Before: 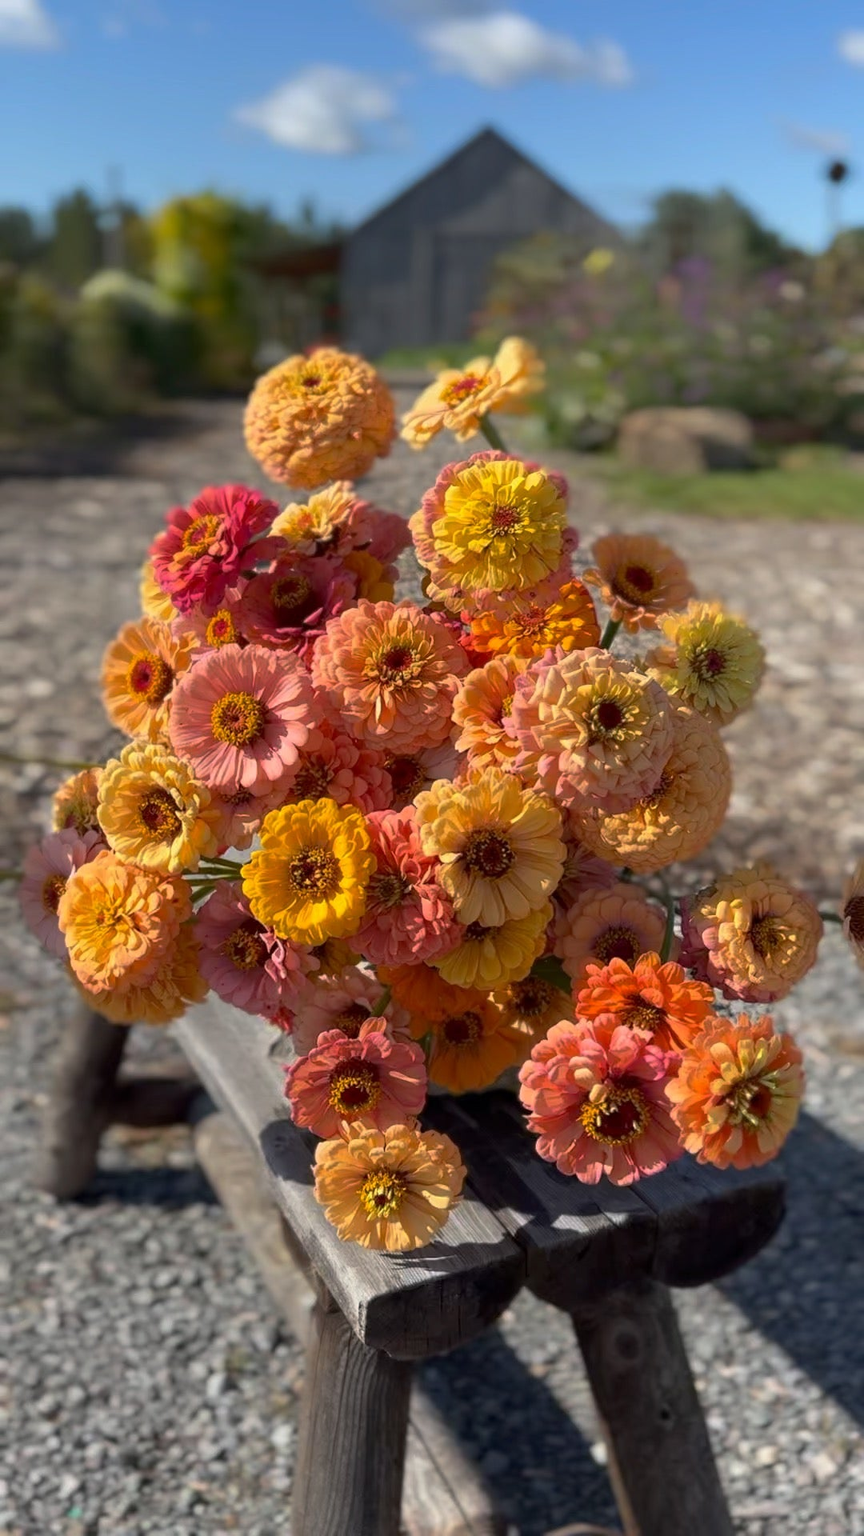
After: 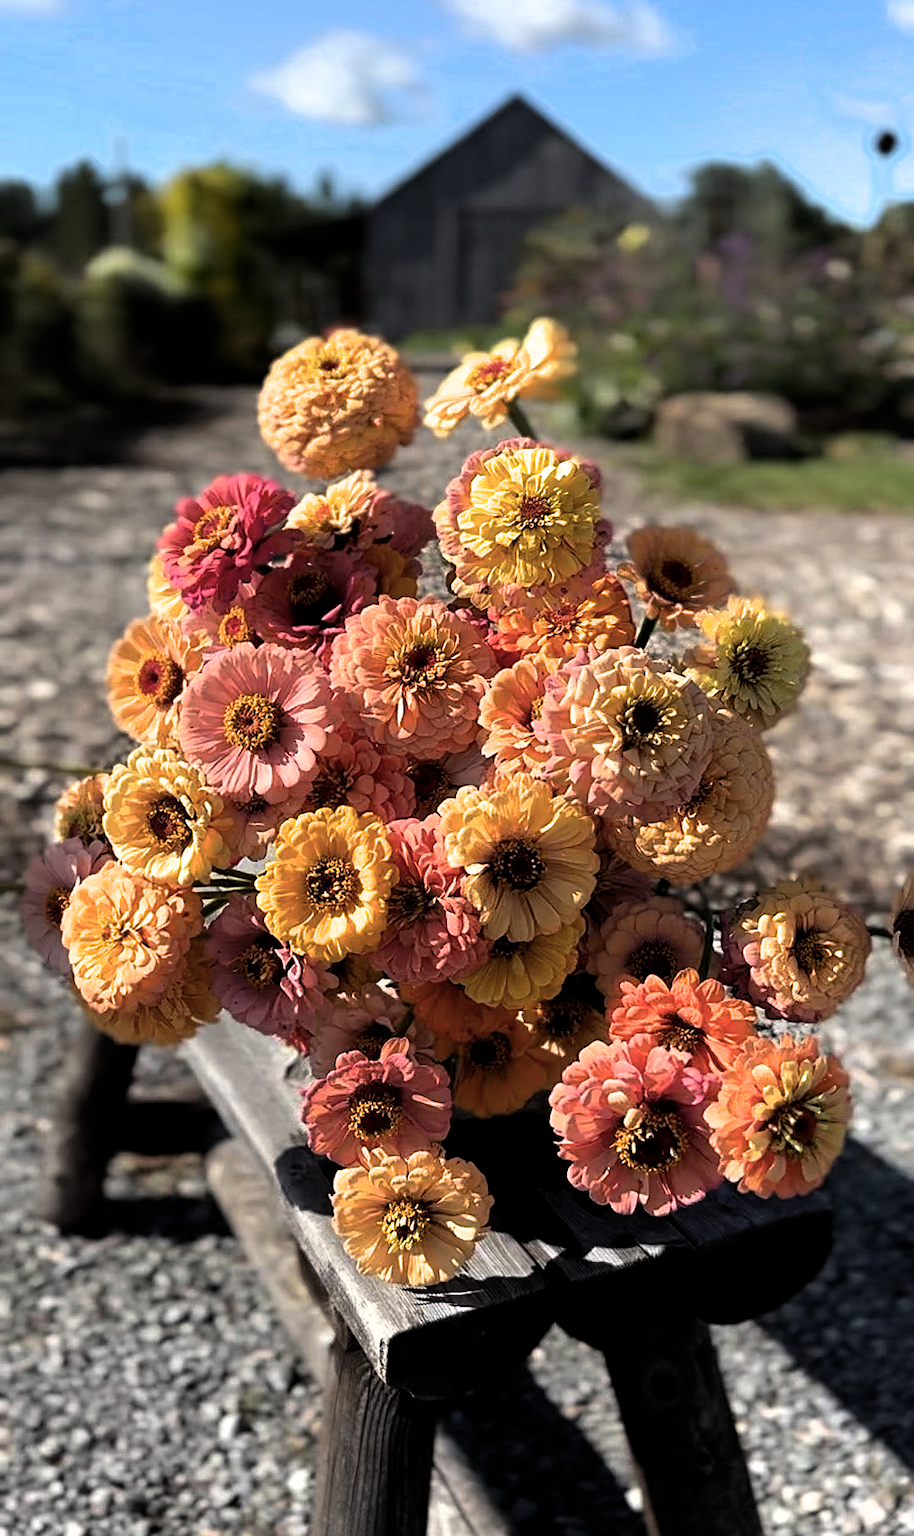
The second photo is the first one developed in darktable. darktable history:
crop and rotate: top 2.423%, bottom 3.065%
sharpen: on, module defaults
filmic rgb: black relative exposure -8.2 EV, white relative exposure 2.25 EV, hardness 7.08, latitude 85.2%, contrast 1.683, highlights saturation mix -3.55%, shadows ↔ highlights balance -1.93%, color science v4 (2020)
